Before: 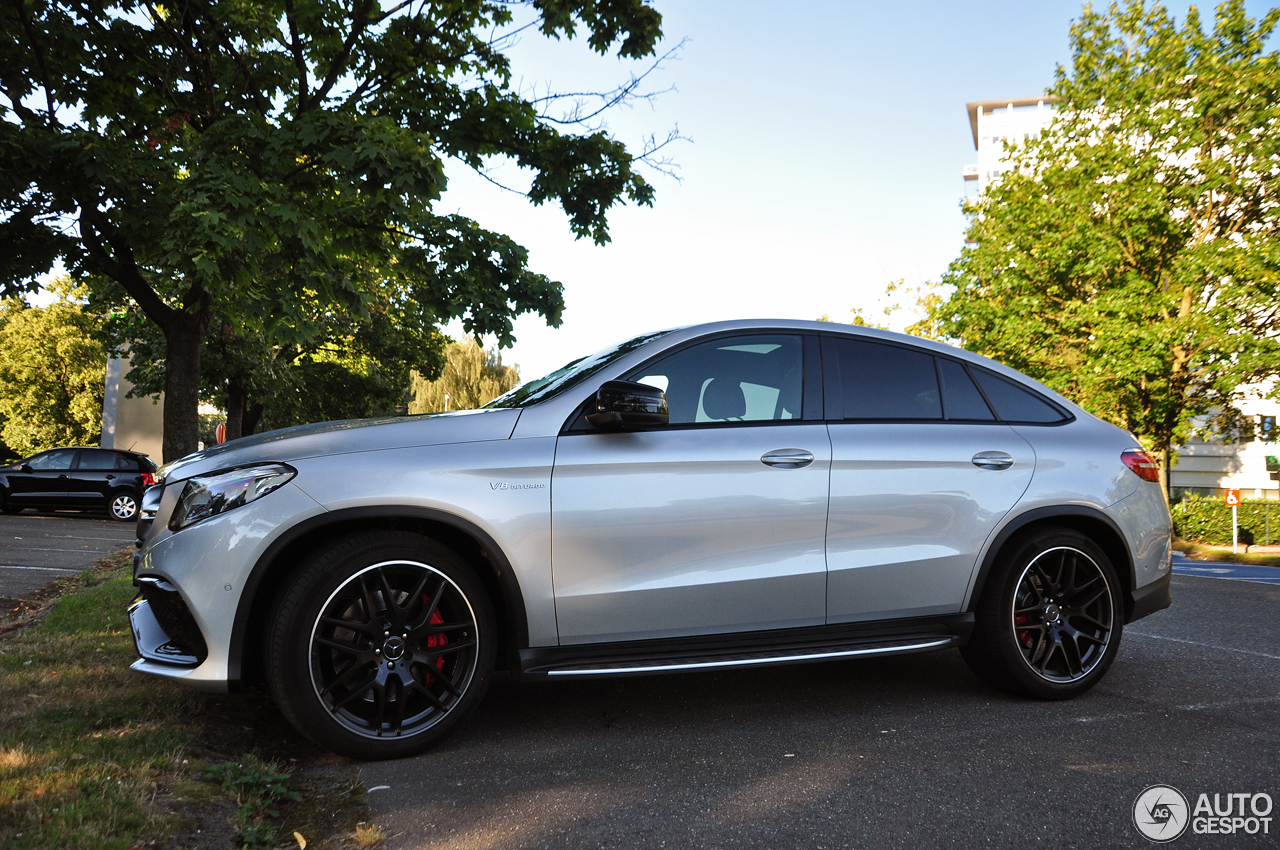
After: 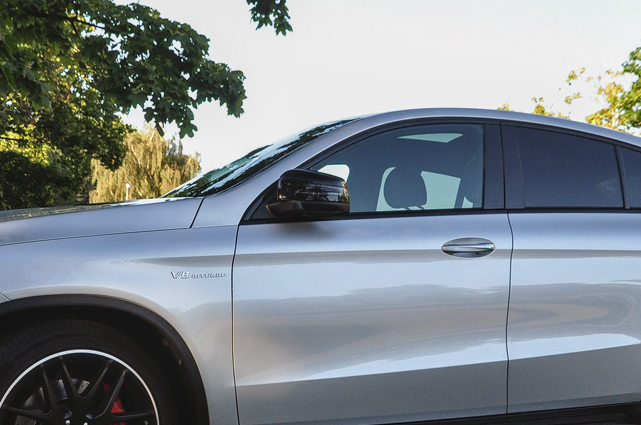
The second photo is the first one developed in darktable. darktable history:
local contrast: on, module defaults
contrast brightness saturation: contrast -0.09, saturation -0.103
crop: left 24.999%, top 24.834%, right 24.91%, bottom 25.133%
